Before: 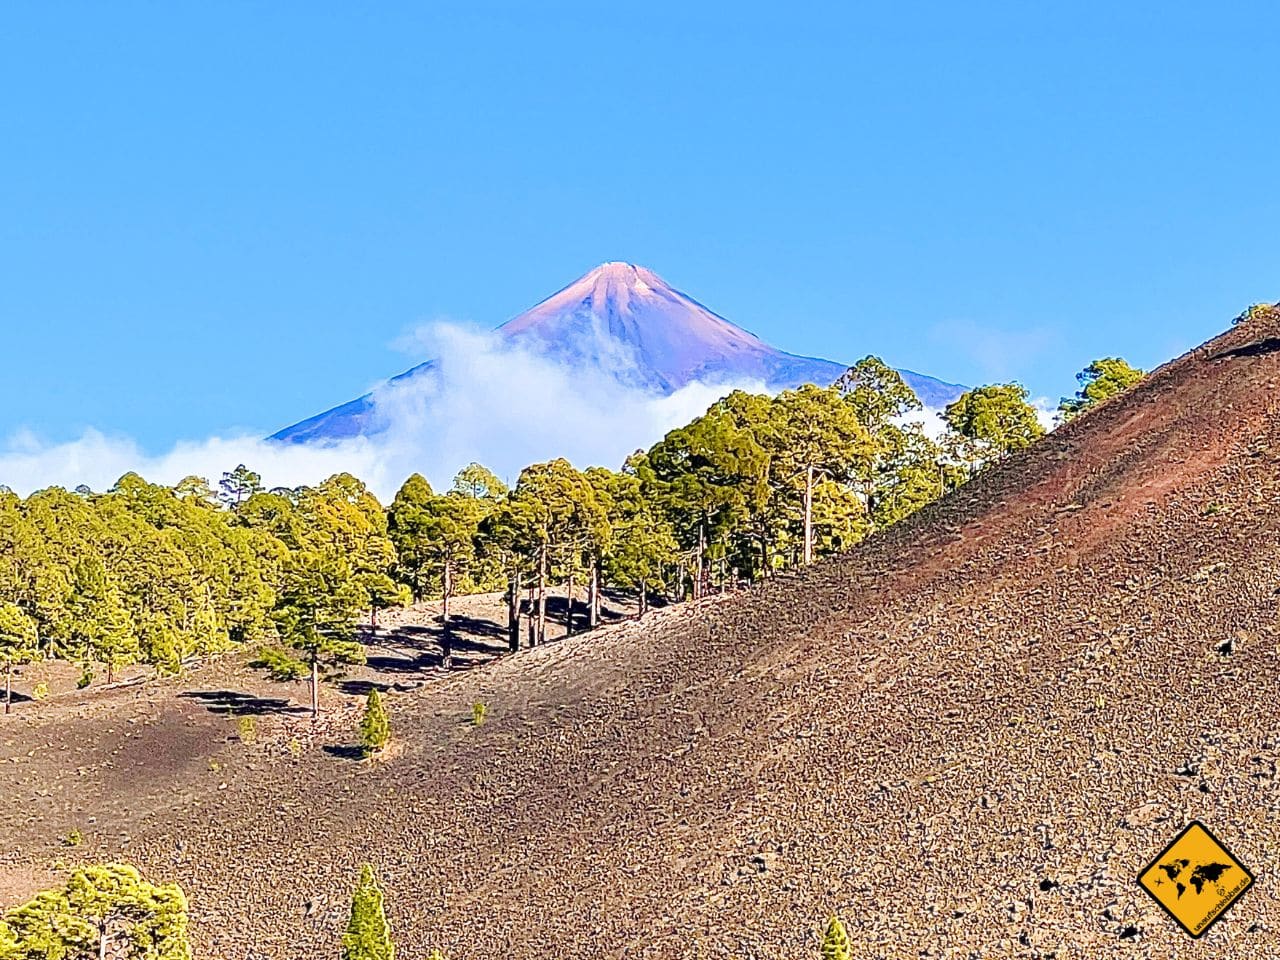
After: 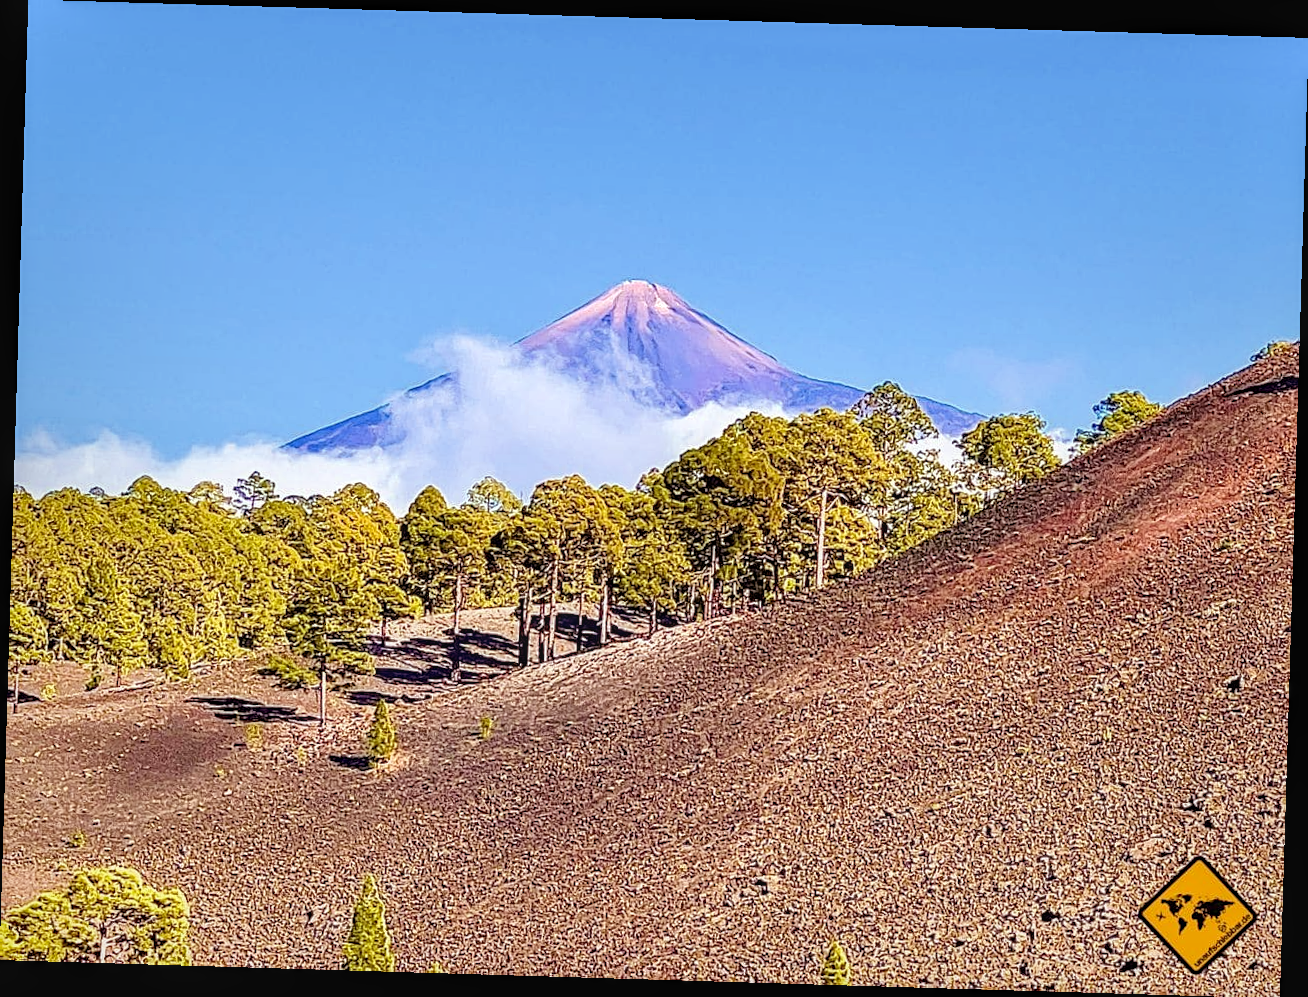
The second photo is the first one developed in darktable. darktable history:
sharpen: amount 0.2
local contrast: highlights 25%, detail 130%
rgb levels: mode RGB, independent channels, levels [[0, 0.474, 1], [0, 0.5, 1], [0, 0.5, 1]]
shadows and highlights: shadows 30.86, highlights 0, soften with gaussian
rotate and perspective: rotation 1.72°, automatic cropping off
